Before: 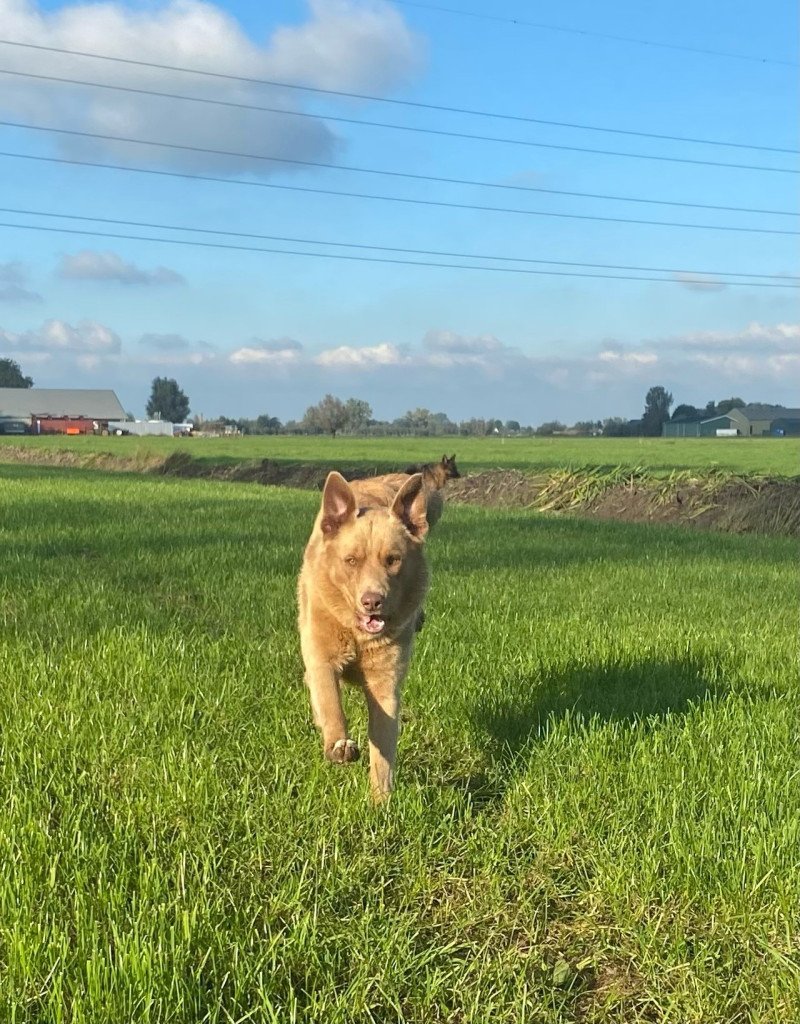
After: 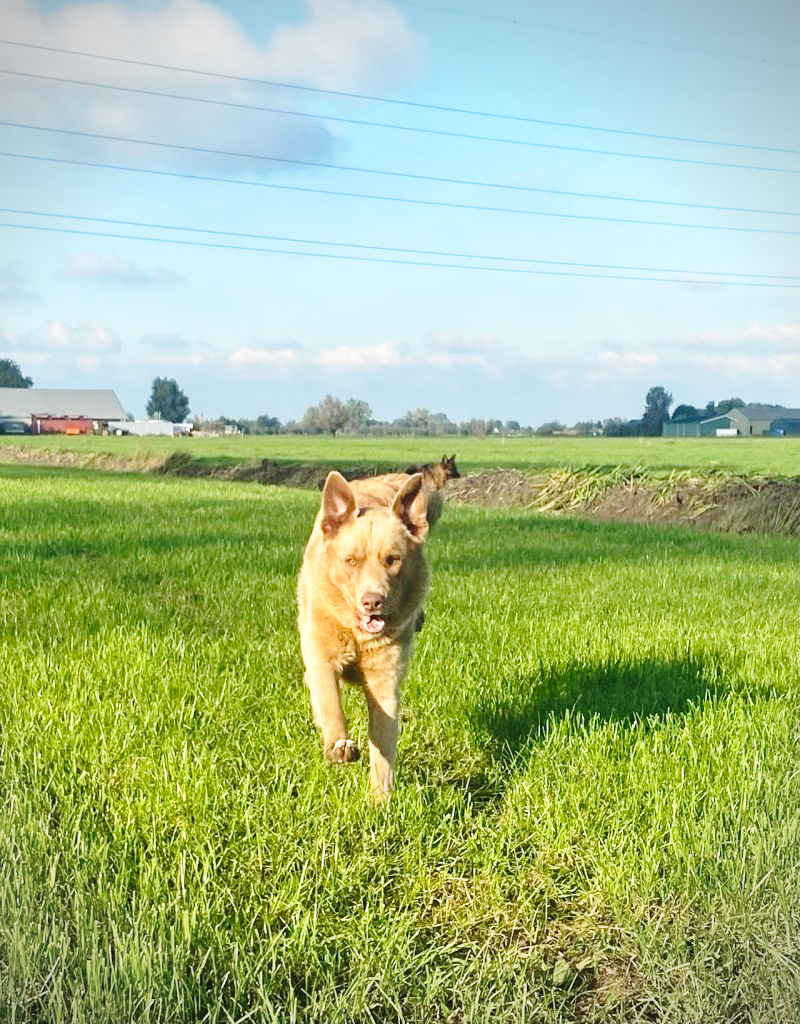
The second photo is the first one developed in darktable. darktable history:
base curve: curves: ch0 [(0, 0) (0.036, 0.037) (0.121, 0.228) (0.46, 0.76) (0.859, 0.983) (1, 1)], preserve colors none
vignetting: on, module defaults
